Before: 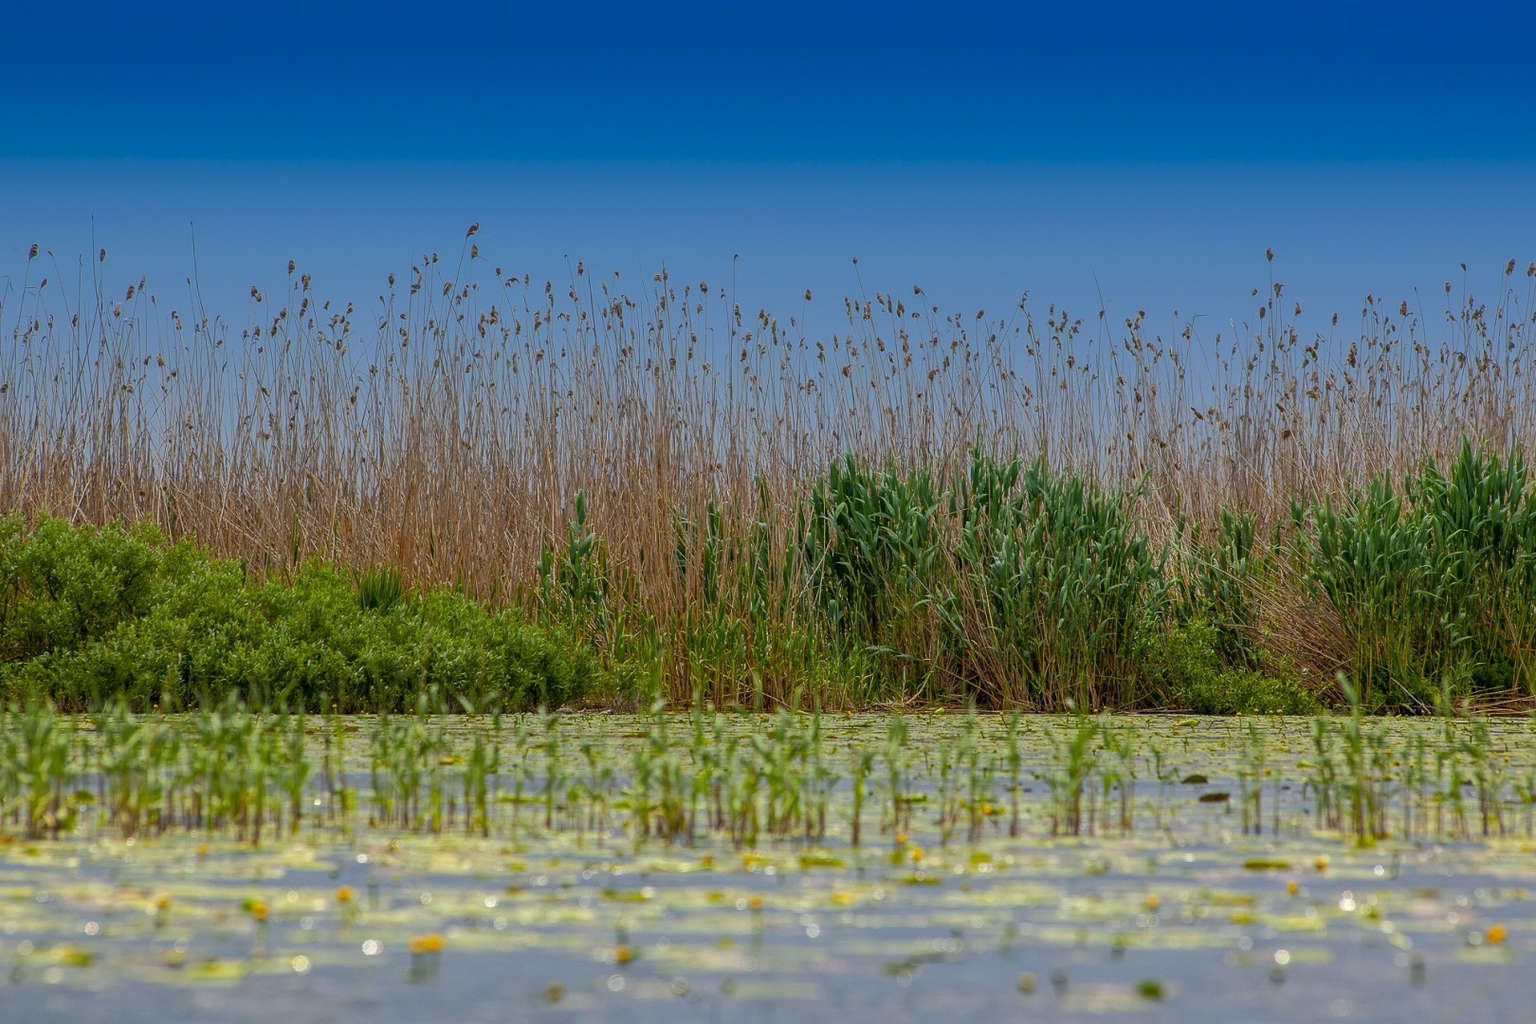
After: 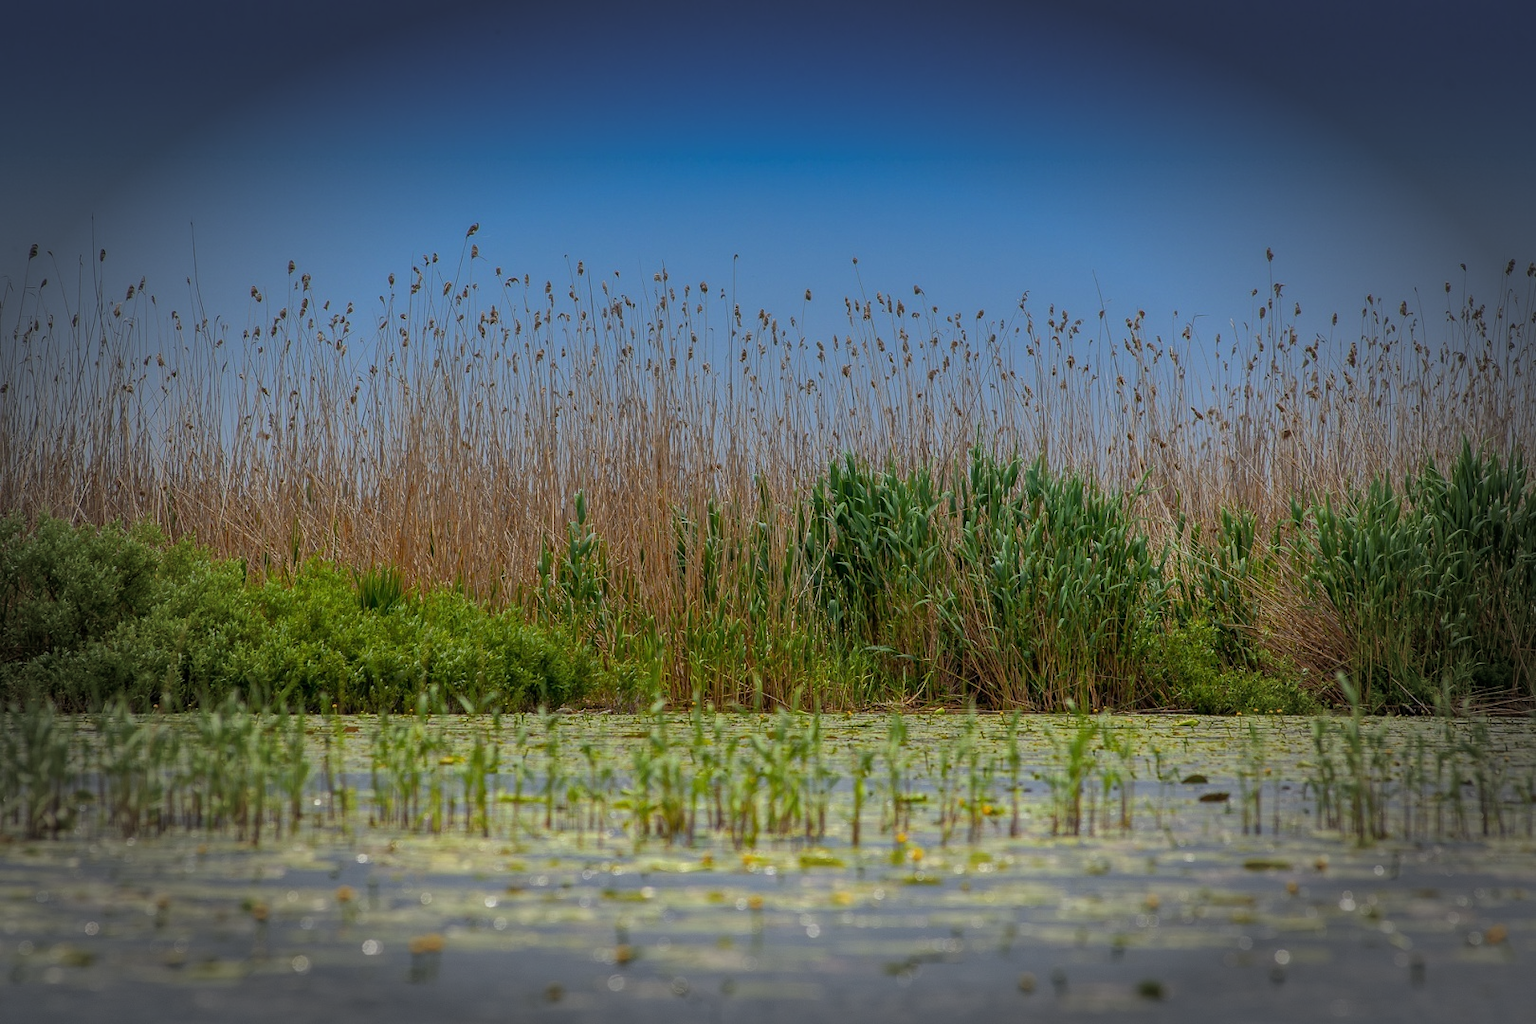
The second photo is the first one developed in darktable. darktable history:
vignetting: fall-off start 66.78%, fall-off radius 39.85%, brightness -0.684, automatic ratio true, width/height ratio 0.668
